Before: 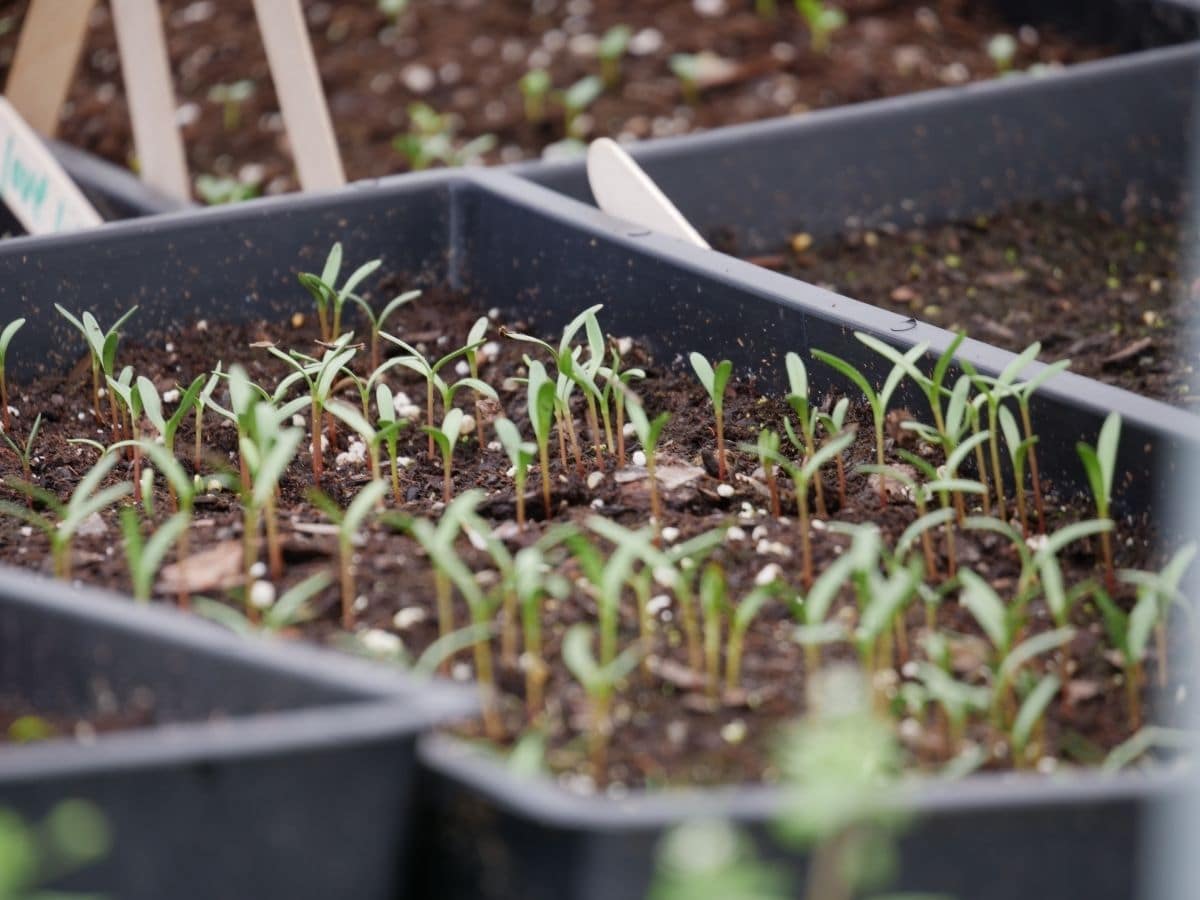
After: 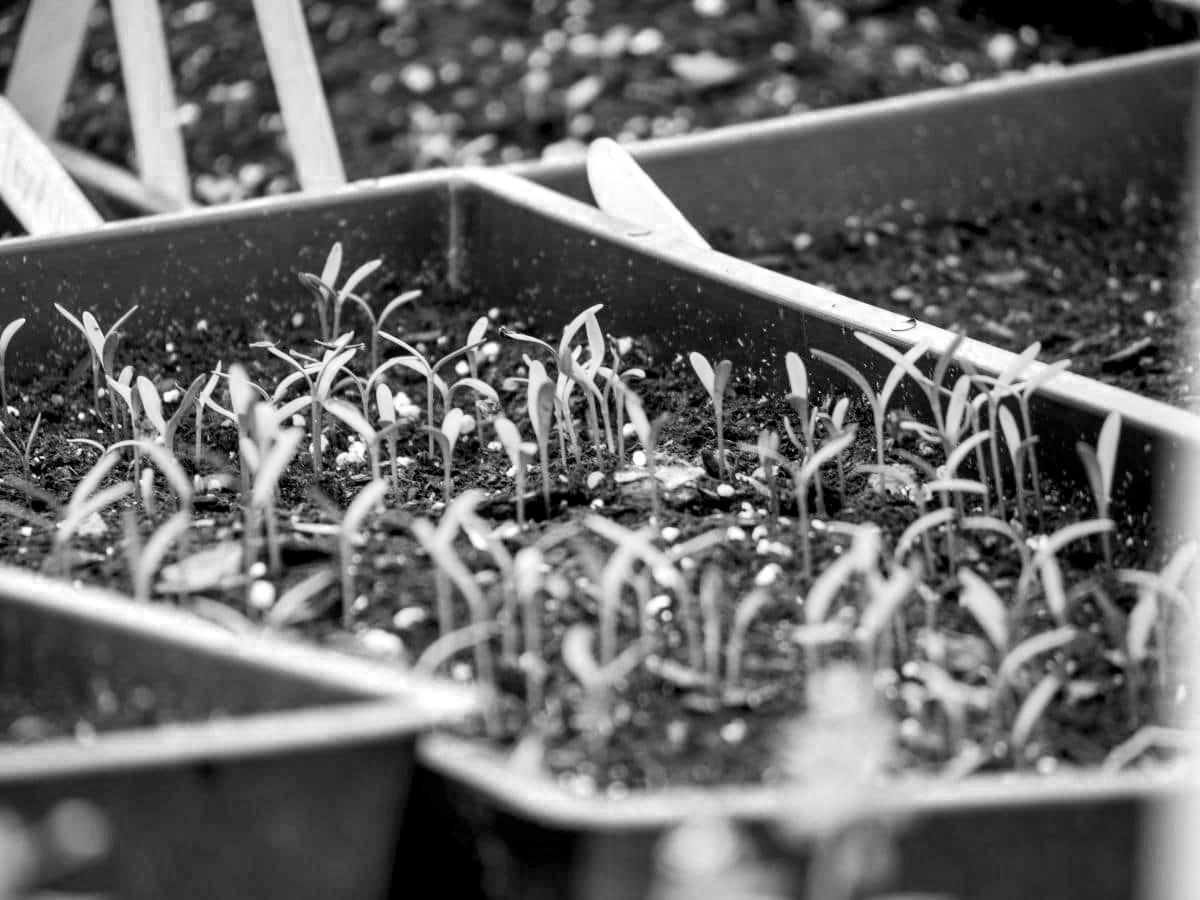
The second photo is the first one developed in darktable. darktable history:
color zones: curves: ch0 [(0, 0.613) (0.01, 0.613) (0.245, 0.448) (0.498, 0.529) (0.642, 0.665) (0.879, 0.777) (0.99, 0.613)]; ch1 [(0, 0) (0.143, 0) (0.286, 0) (0.429, 0) (0.571, 0) (0.714, 0) (0.857, 0)]
exposure: black level correction 0.01, exposure 0.017 EV, compensate exposure bias true, compensate highlight preservation false
local contrast: on, module defaults
shadows and highlights: radius 124.91, shadows 30.35, highlights -30.55, shadows color adjustment 98%, highlights color adjustment 59.01%, low approximation 0.01, soften with gaussian
color calibration: illuminant Planckian (black body), adaptation linear Bradford (ICC v4), x 0.365, y 0.367, temperature 4420.07 K
contrast brightness saturation: contrast 0.233, brightness 0.109, saturation 0.293
